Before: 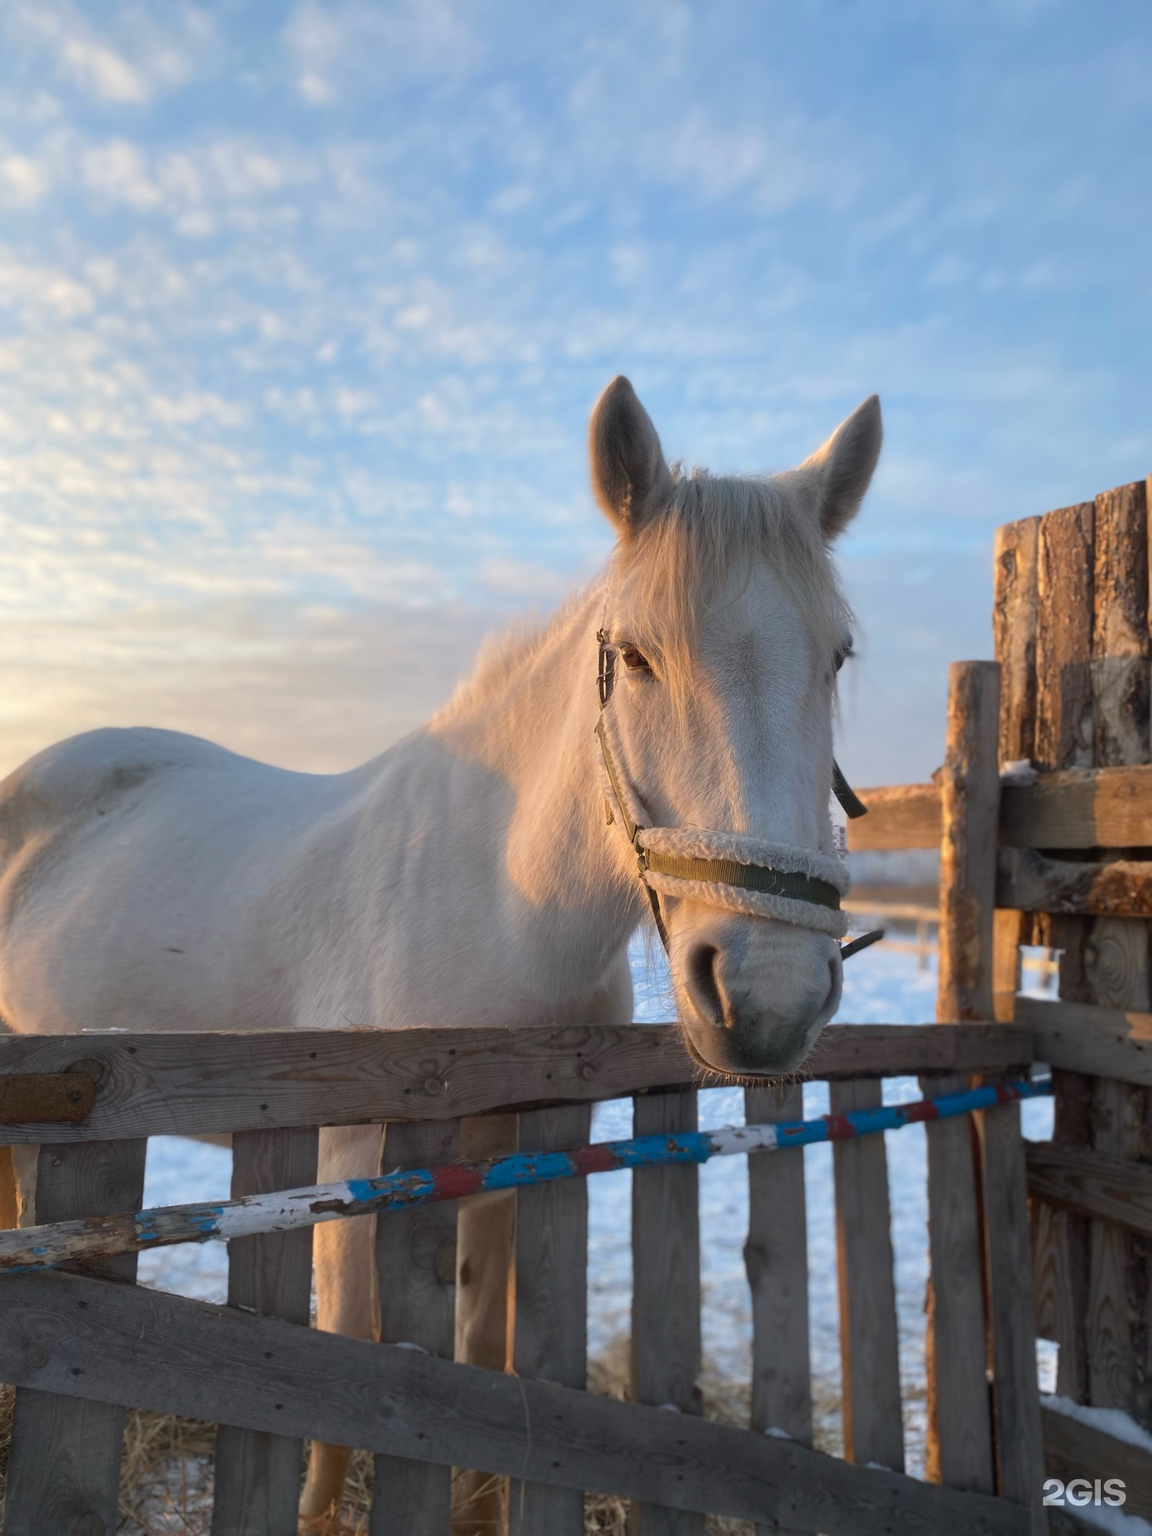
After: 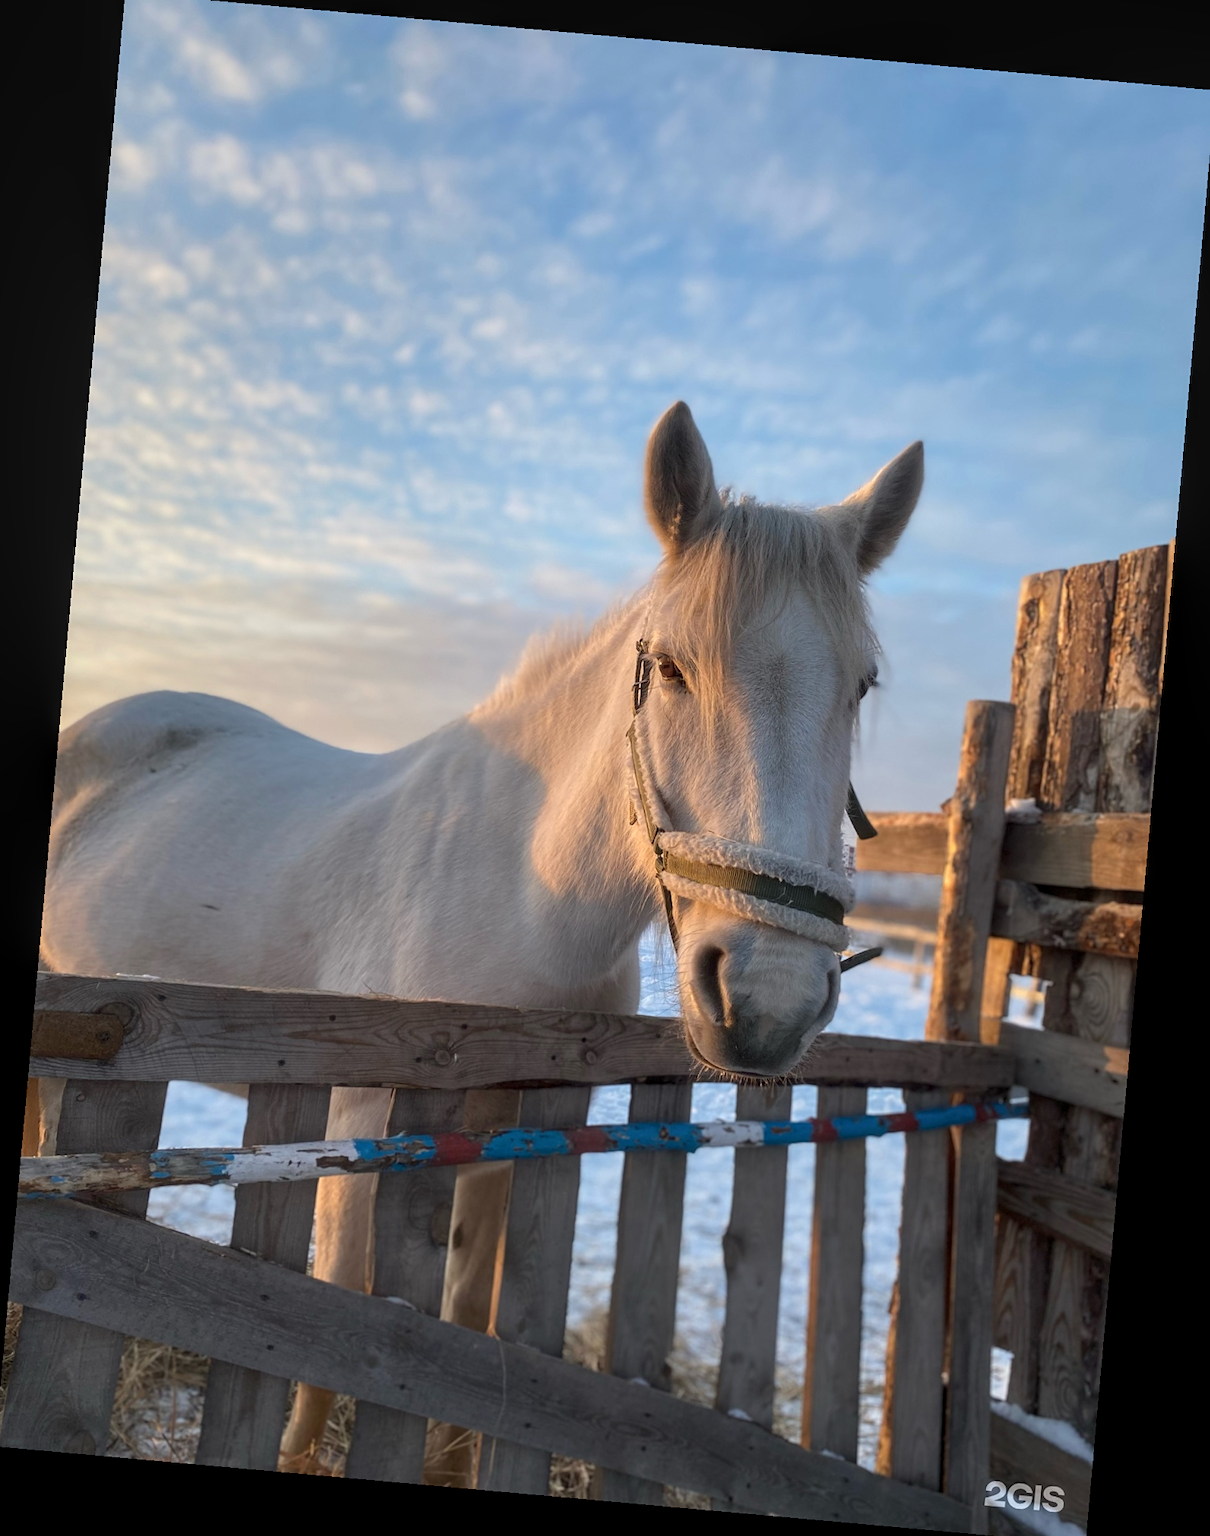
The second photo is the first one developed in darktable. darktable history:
rotate and perspective: rotation 5.12°, automatic cropping off
local contrast: on, module defaults
sharpen: amount 0.2
crop: left 0.434%, top 0.485%, right 0.244%, bottom 0.386%
